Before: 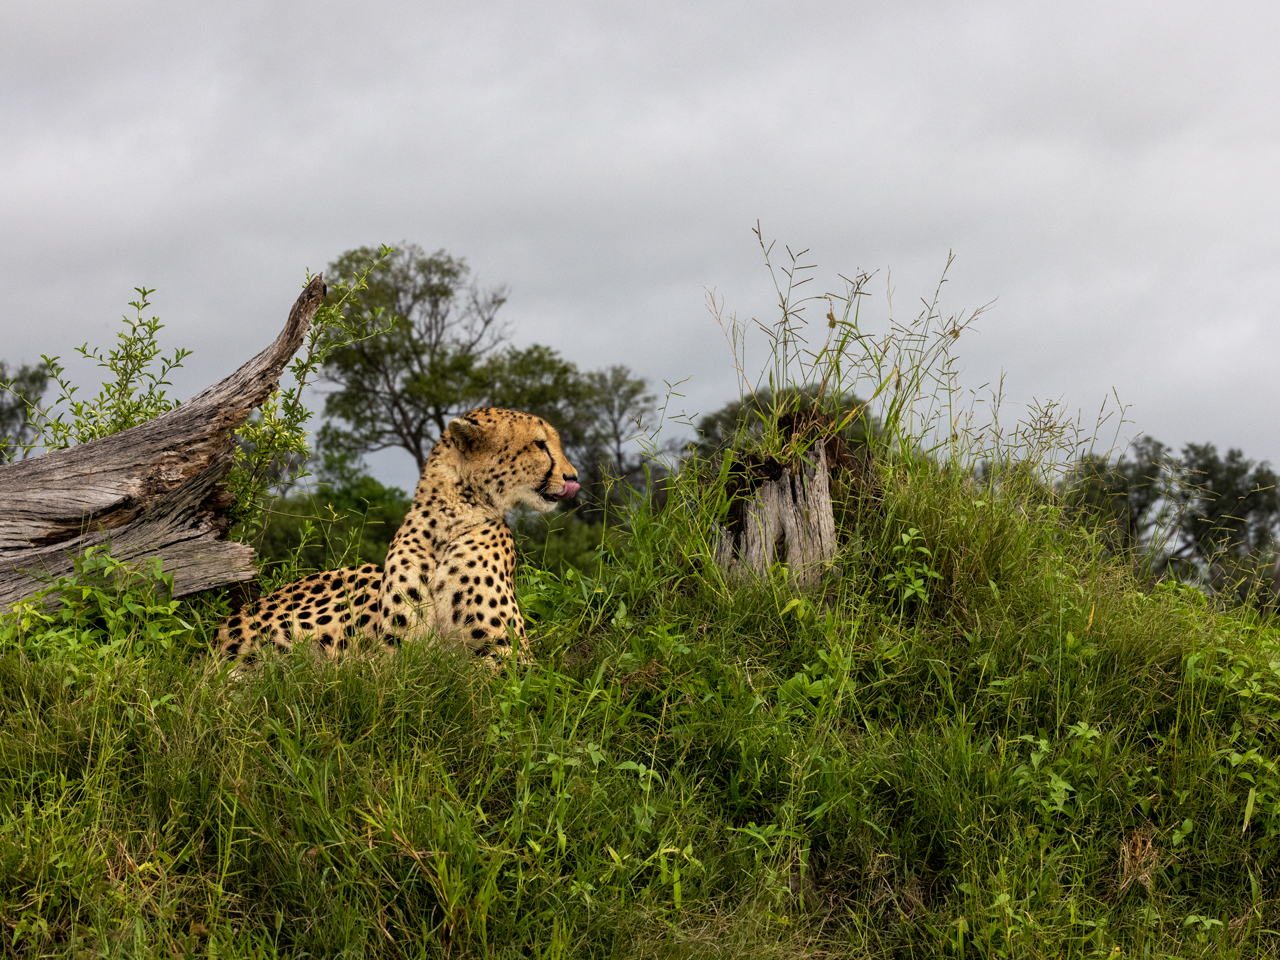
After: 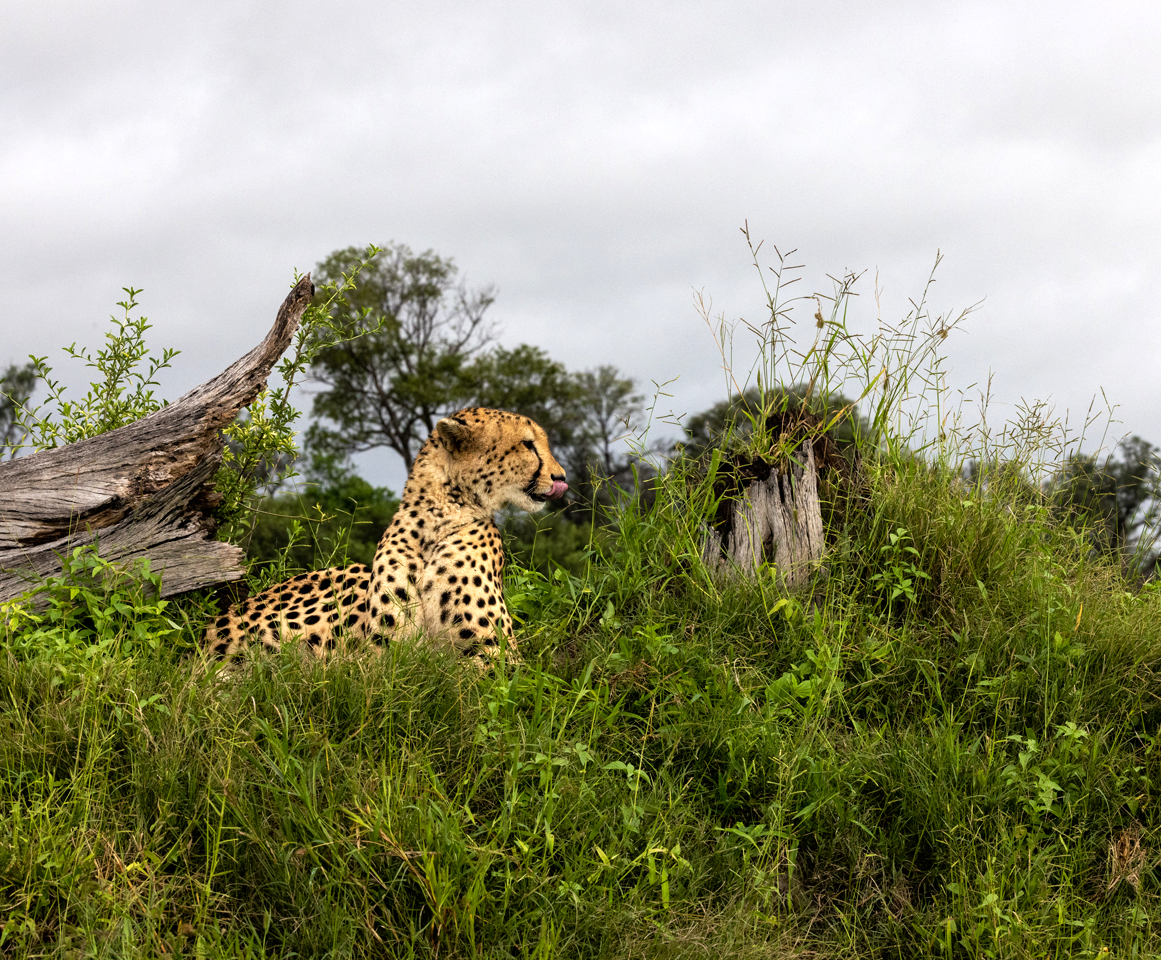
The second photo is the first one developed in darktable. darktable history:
tone equalizer: -8 EV -0.399 EV, -7 EV -0.422 EV, -6 EV -0.364 EV, -5 EV -0.186 EV, -3 EV 0.229 EV, -2 EV 0.314 EV, -1 EV 0.412 EV, +0 EV 0.42 EV
crop and rotate: left 1.008%, right 8.22%
